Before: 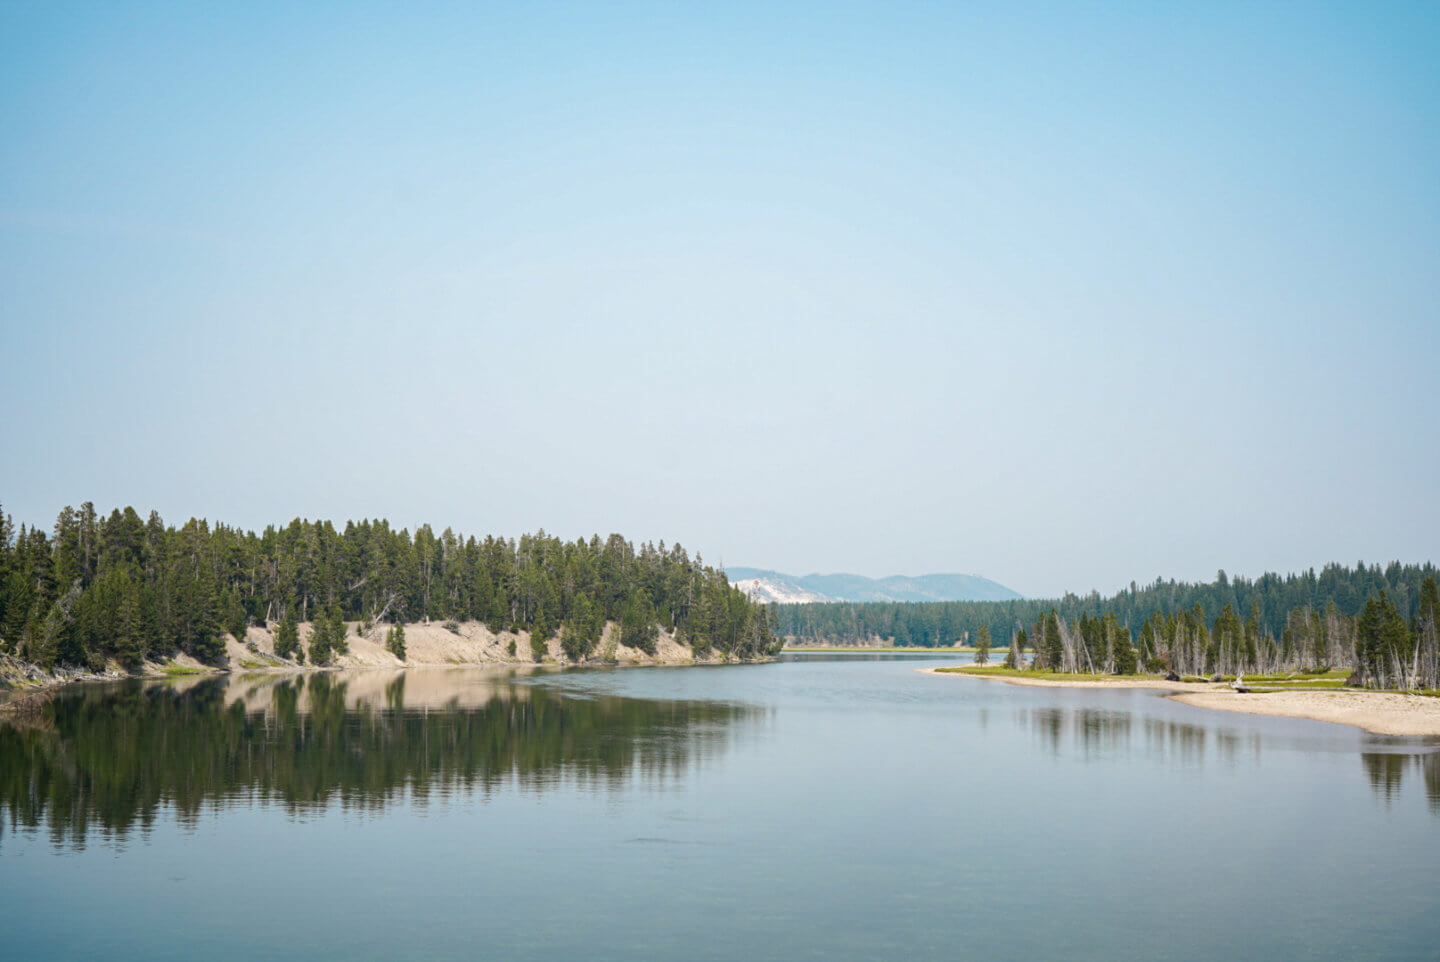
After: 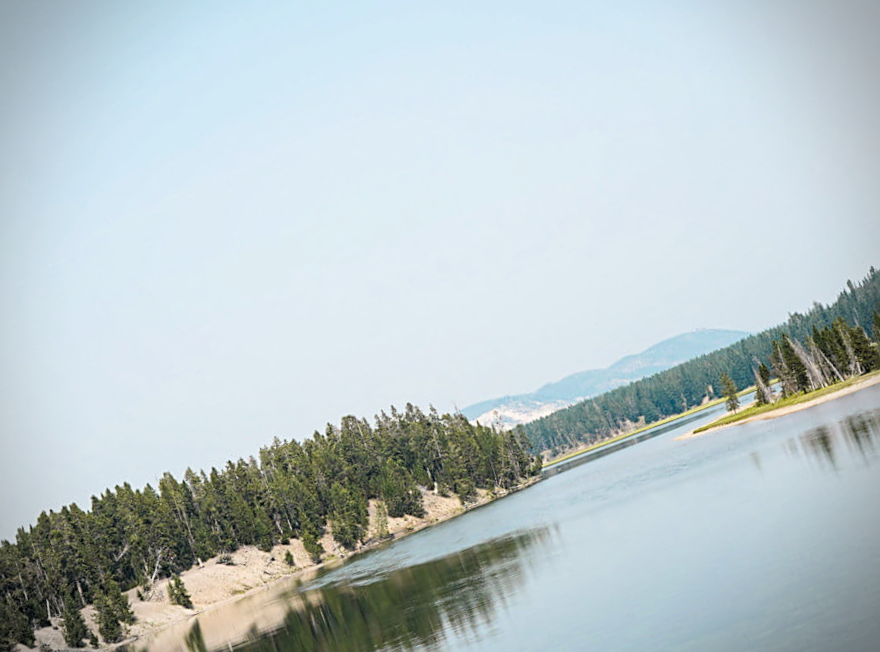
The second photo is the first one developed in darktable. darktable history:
color balance rgb: shadows lift › hue 85.77°, perceptual saturation grading › global saturation -0.098%
vignetting: dithering 8-bit output
sharpen: on, module defaults
exposure: exposure 0.201 EV, compensate exposure bias true, compensate highlight preservation false
filmic rgb: middle gray luminance 21.53%, black relative exposure -14.04 EV, white relative exposure 2.98 EV, target black luminance 0%, hardness 8.89, latitude 60.24%, contrast 1.212, highlights saturation mix 3.6%, shadows ↔ highlights balance 41.32%
crop and rotate: angle 20.36°, left 6.896%, right 3.93%, bottom 1.117%
